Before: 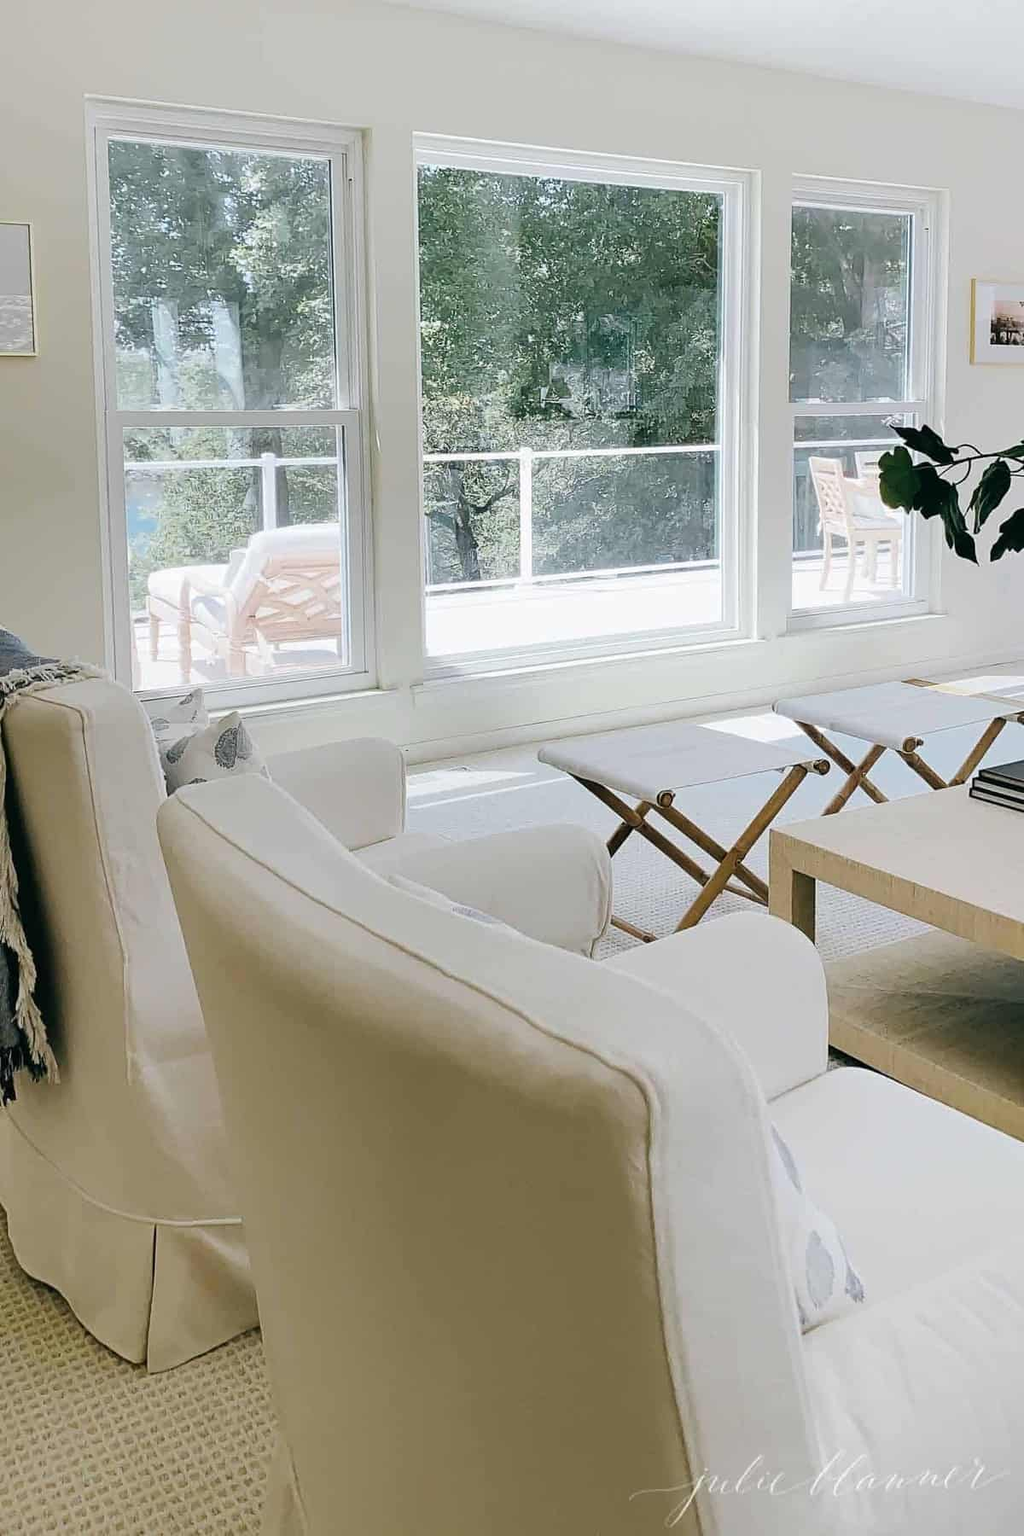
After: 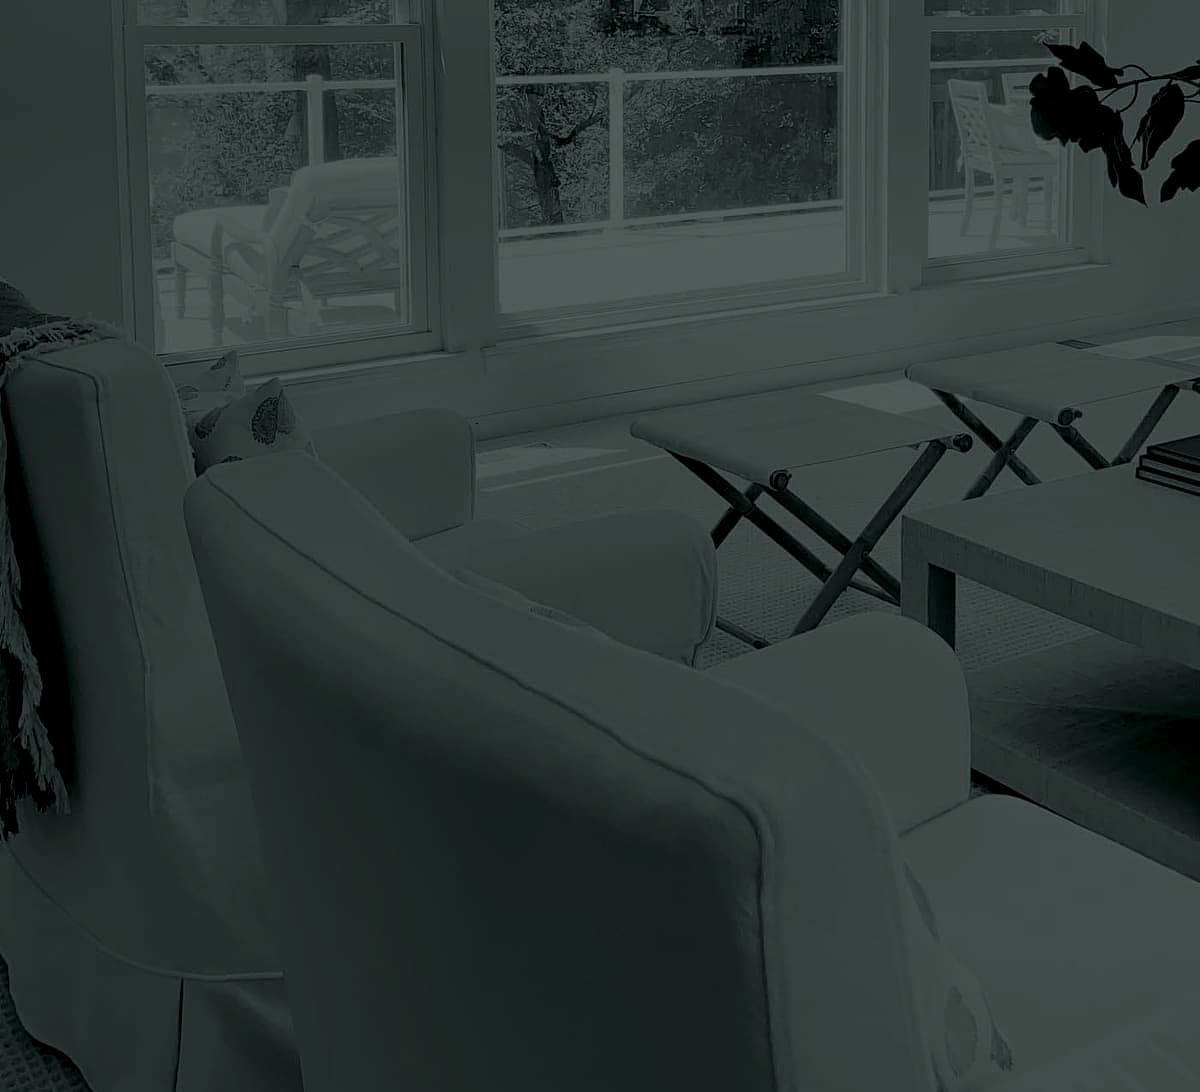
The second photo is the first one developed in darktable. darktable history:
crop and rotate: top 25.357%, bottom 13.942%
colorize: hue 90°, saturation 19%, lightness 1.59%, version 1
